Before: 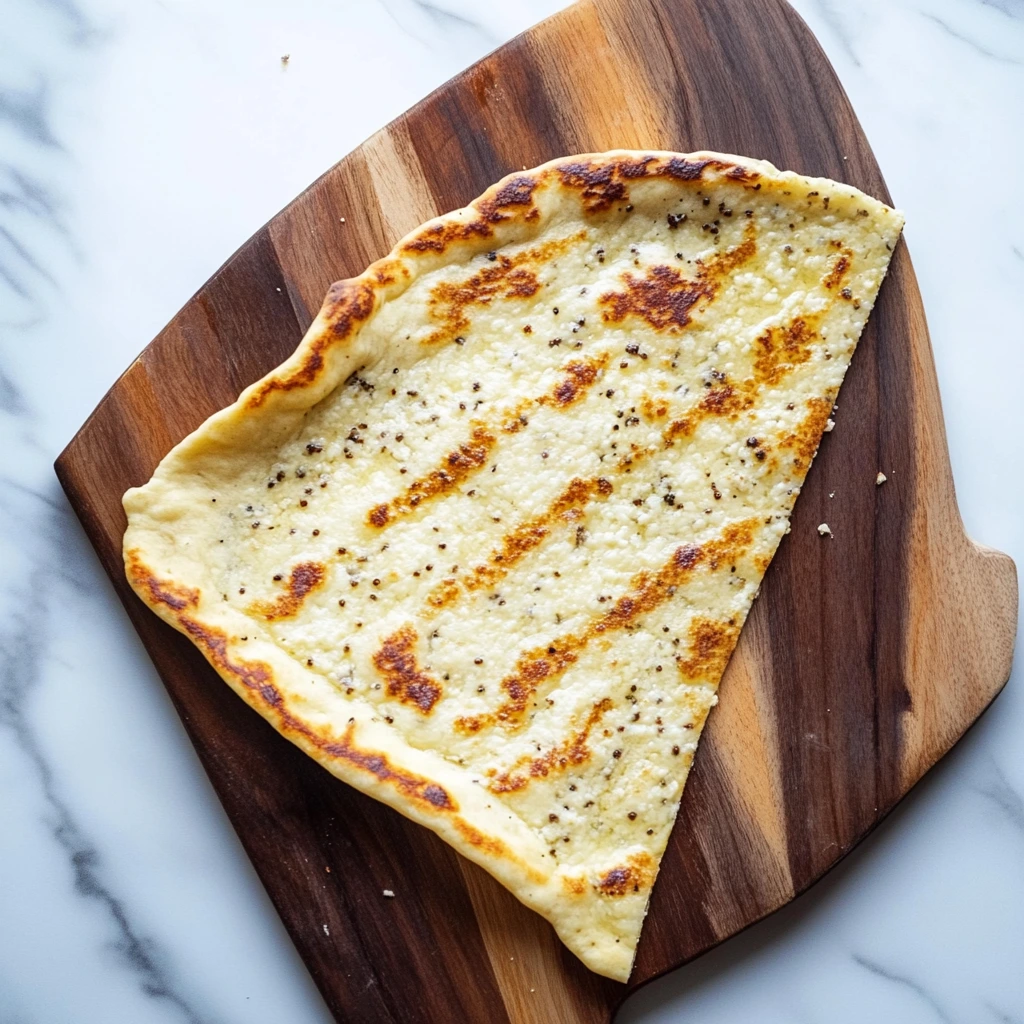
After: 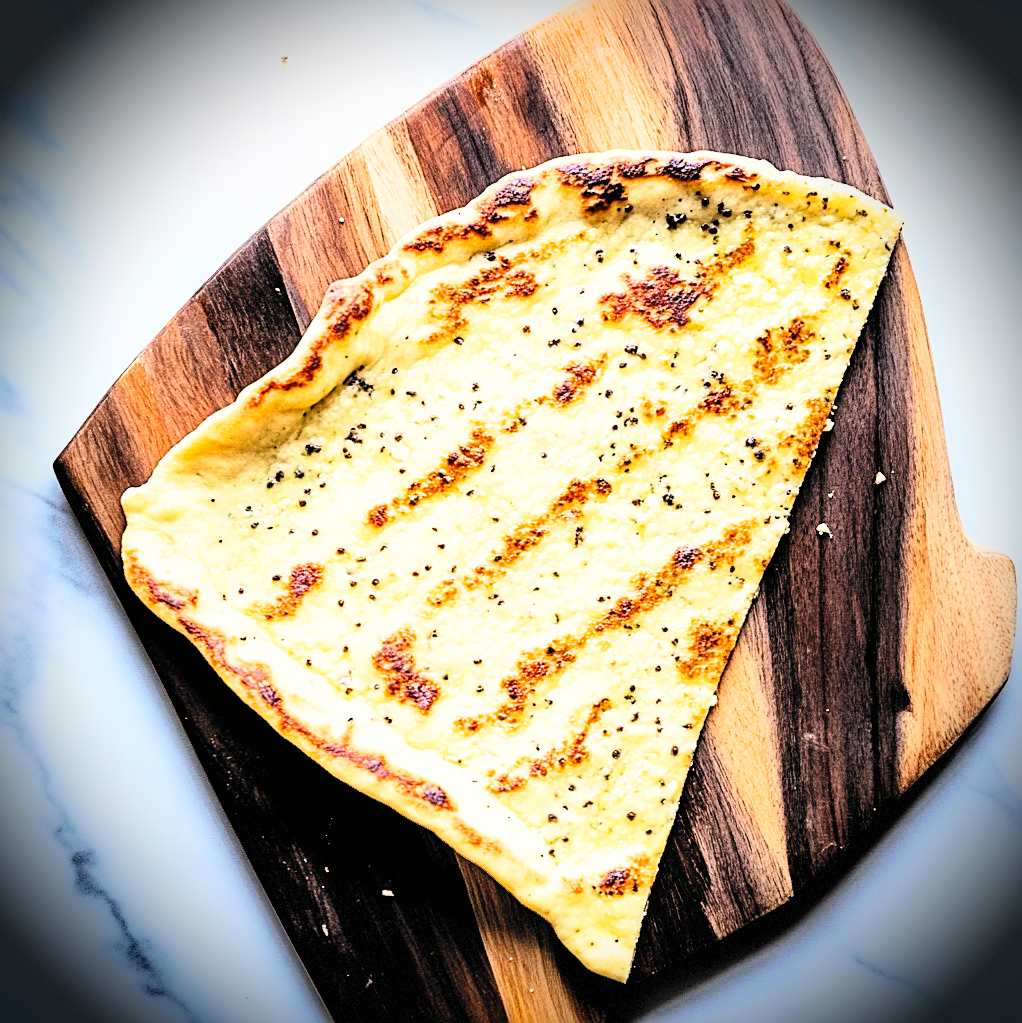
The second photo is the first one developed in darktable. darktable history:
crop: left 0.19%
contrast brightness saturation: contrast 0.199, brightness 0.156, saturation 0.224
filmic rgb: black relative exposure -5.03 EV, white relative exposure 4 EV, threshold 5.99 EV, hardness 2.88, contrast 1.301, highlights saturation mix -29.95%, color science v6 (2022), enable highlight reconstruction true
color correction: highlights b* 2.98
vignetting: brightness -0.984, saturation 0.494, dithering 8-bit output
tone equalizer: -8 EV -1.11 EV, -7 EV -0.991 EV, -6 EV -0.865 EV, -5 EV -0.585 EV, -3 EV 0.544 EV, -2 EV 0.885 EV, -1 EV 0.996 EV, +0 EV 1.07 EV
contrast equalizer: octaves 7, y [[0.586, 0.584, 0.576, 0.565, 0.552, 0.539], [0.5 ×6], [0.97, 0.959, 0.919, 0.859, 0.789, 0.717], [0 ×6], [0 ×6]]
sharpen: on, module defaults
